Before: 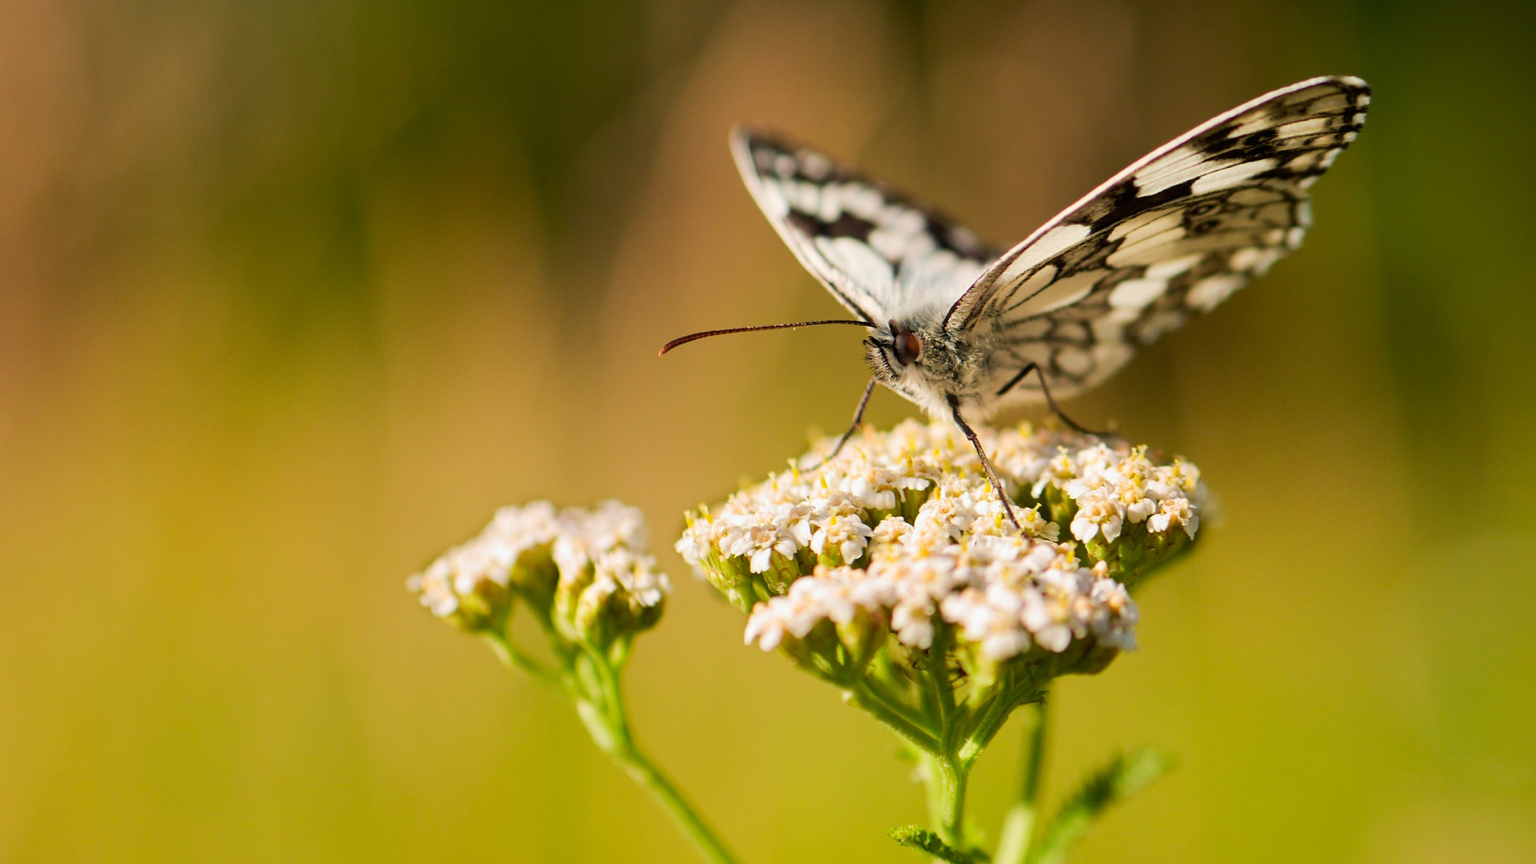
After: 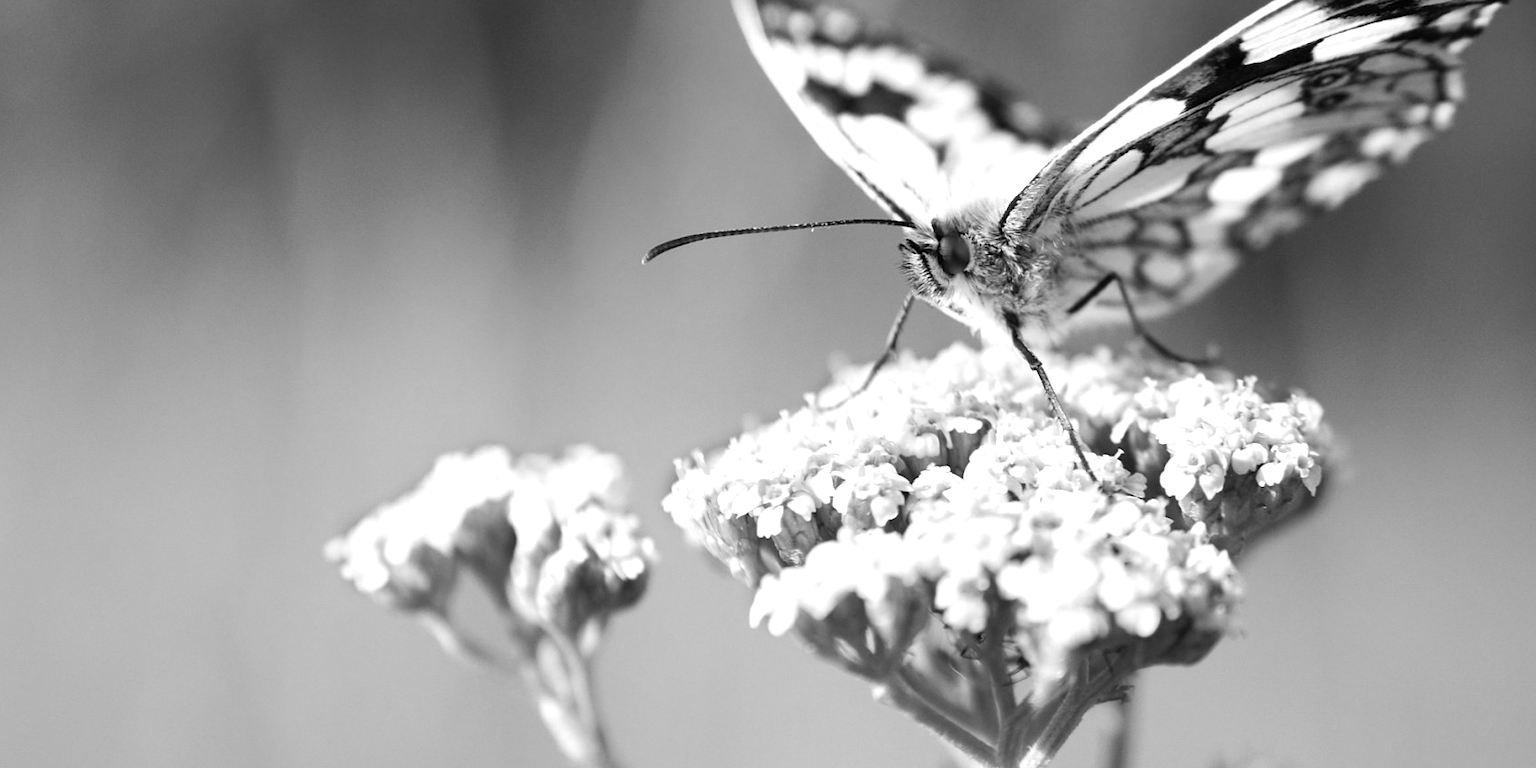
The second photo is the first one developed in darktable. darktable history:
color calibration: output gray [0.25, 0.35, 0.4, 0], x 0.383, y 0.372, temperature 3905.17 K
crop: left 9.712%, top 16.928%, right 10.845%, bottom 12.332%
contrast brightness saturation: contrast 0.1, brightness 0.02, saturation 0.02
monochrome: a -35.87, b 49.73, size 1.7
exposure: black level correction 0, exposure 0.9 EV, compensate highlight preservation false
